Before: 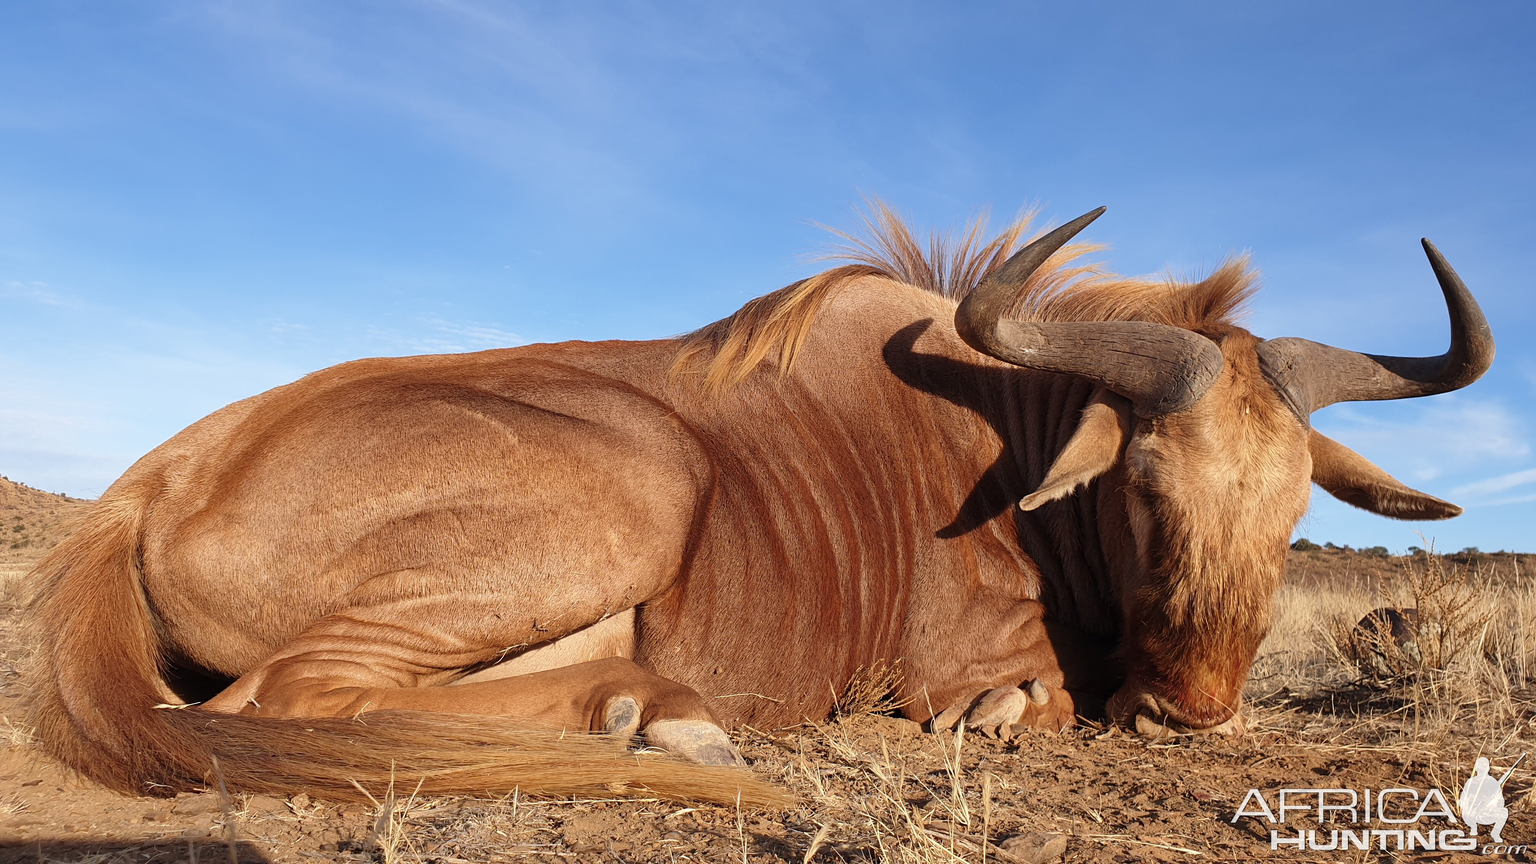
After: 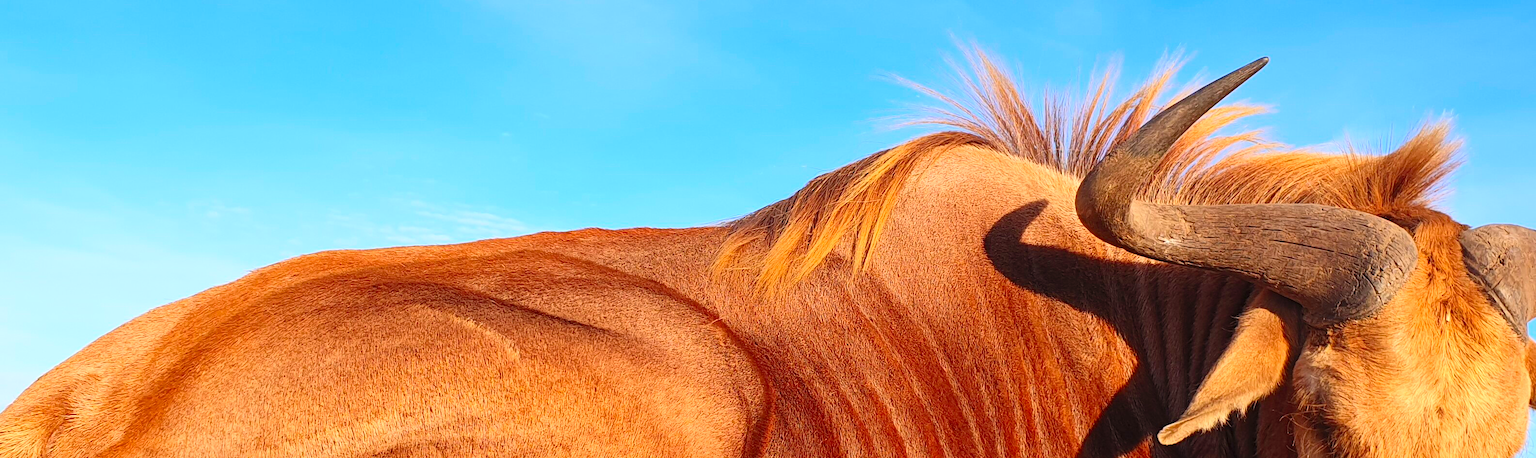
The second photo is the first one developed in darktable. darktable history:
contrast brightness saturation: contrast 0.196, brightness 0.194, saturation 0.791
crop: left 7.188%, top 18.737%, right 14.252%, bottom 39.509%
